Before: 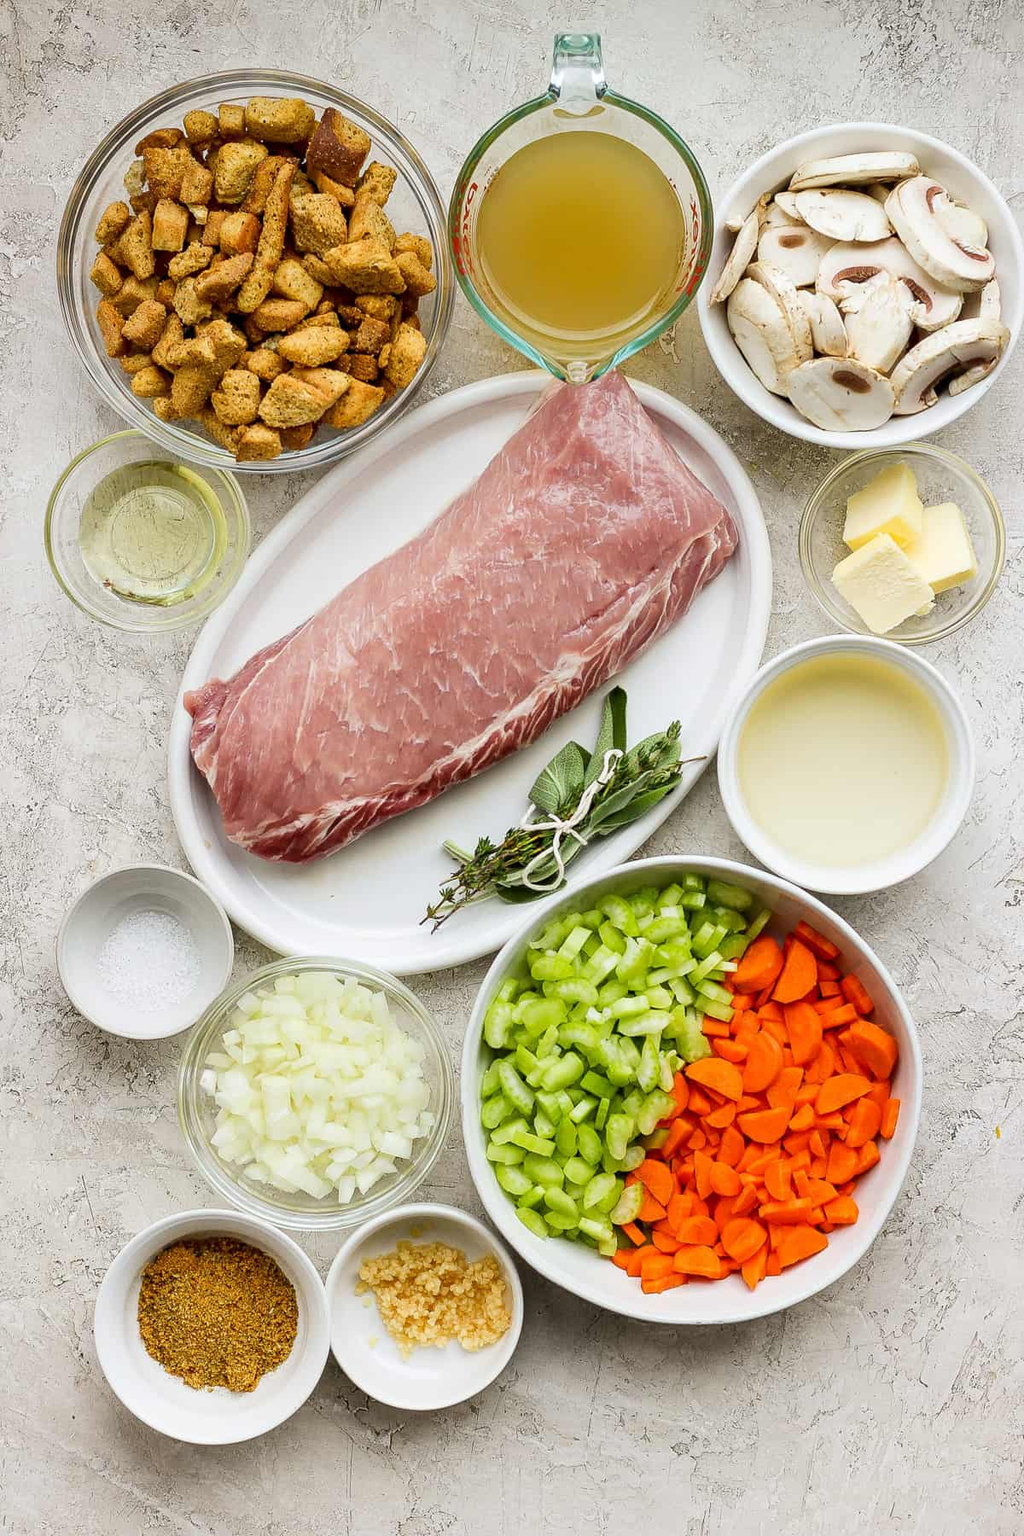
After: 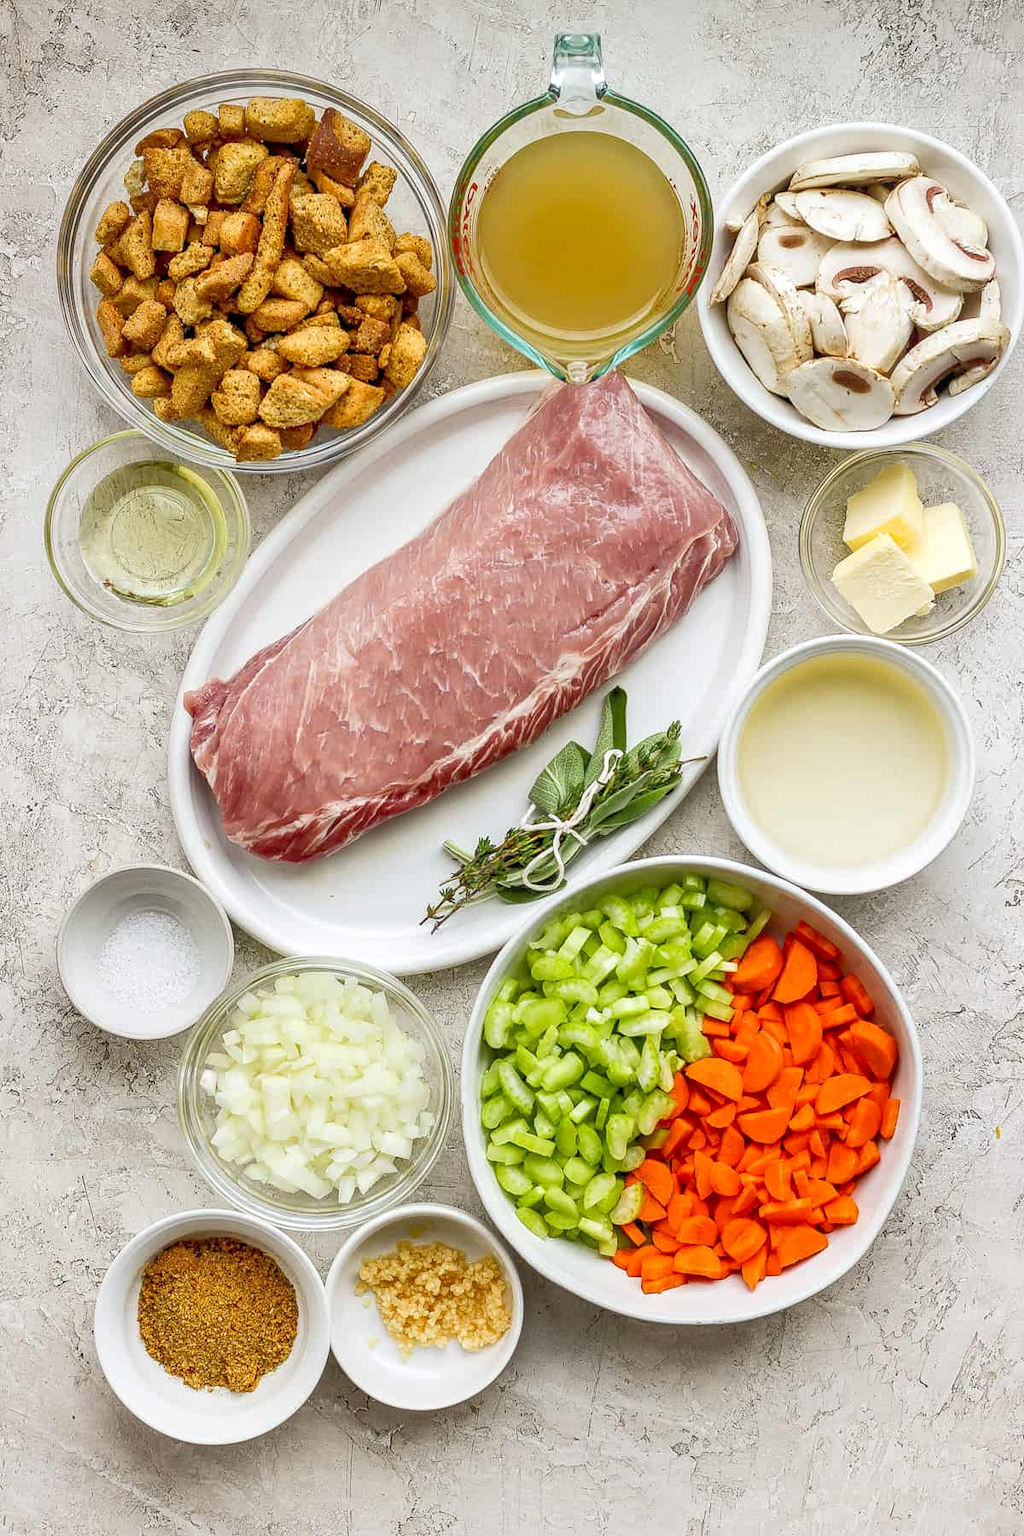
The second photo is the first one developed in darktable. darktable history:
tone equalizer: -7 EV 0.148 EV, -6 EV 0.601 EV, -5 EV 1.12 EV, -4 EV 1.33 EV, -3 EV 1.17 EV, -2 EV 0.6 EV, -1 EV 0.155 EV
local contrast: on, module defaults
